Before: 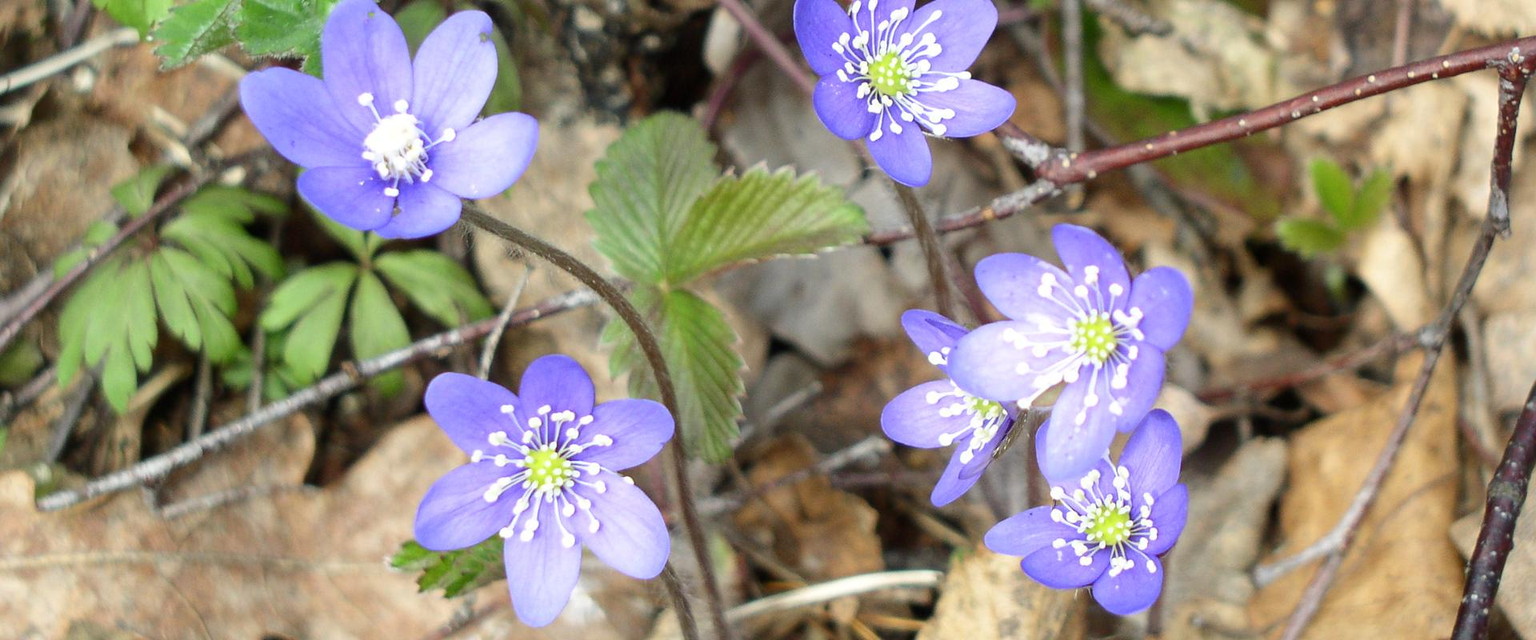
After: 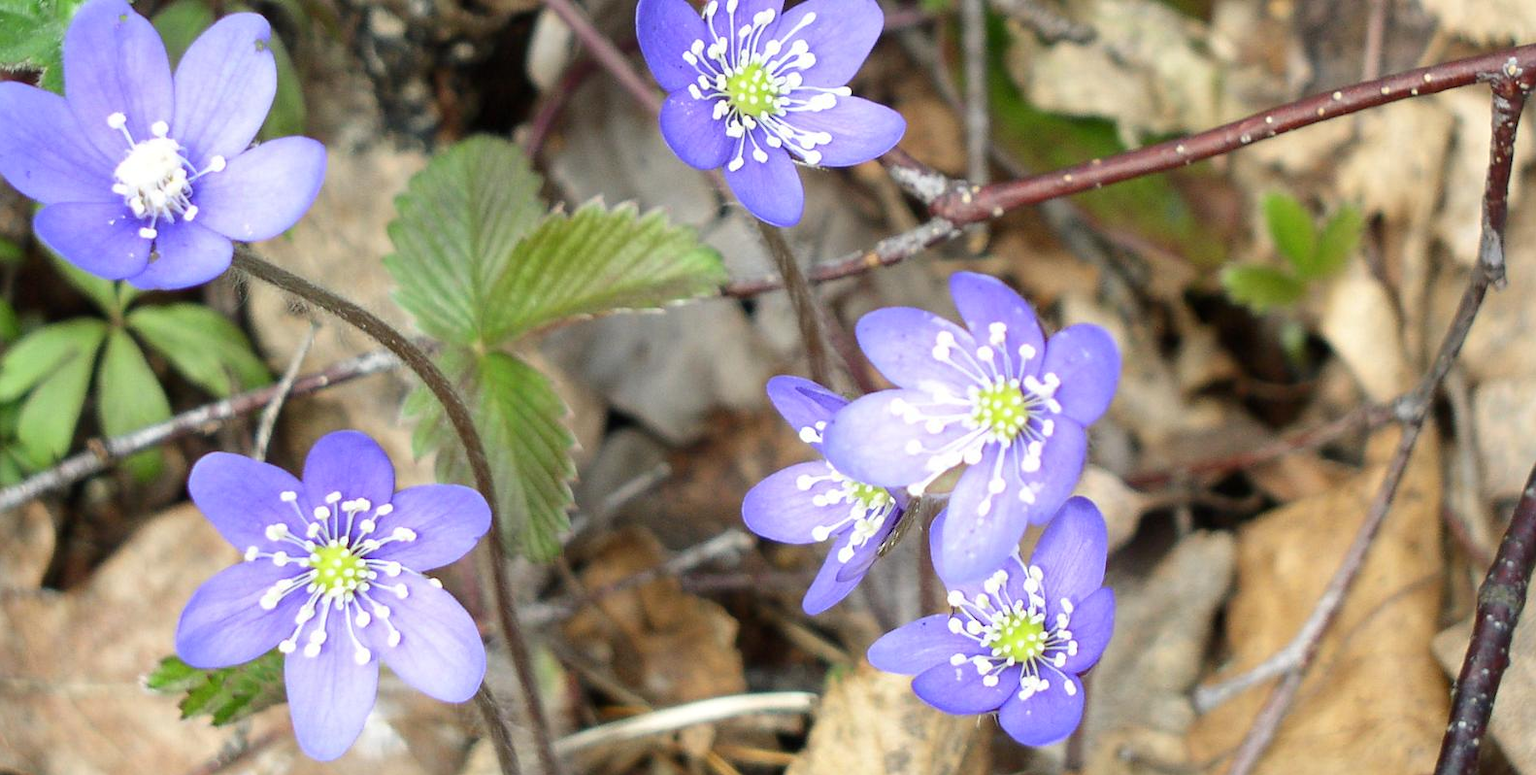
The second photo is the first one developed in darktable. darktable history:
tone equalizer: on, module defaults
crop: left 17.582%, bottom 0.031%
